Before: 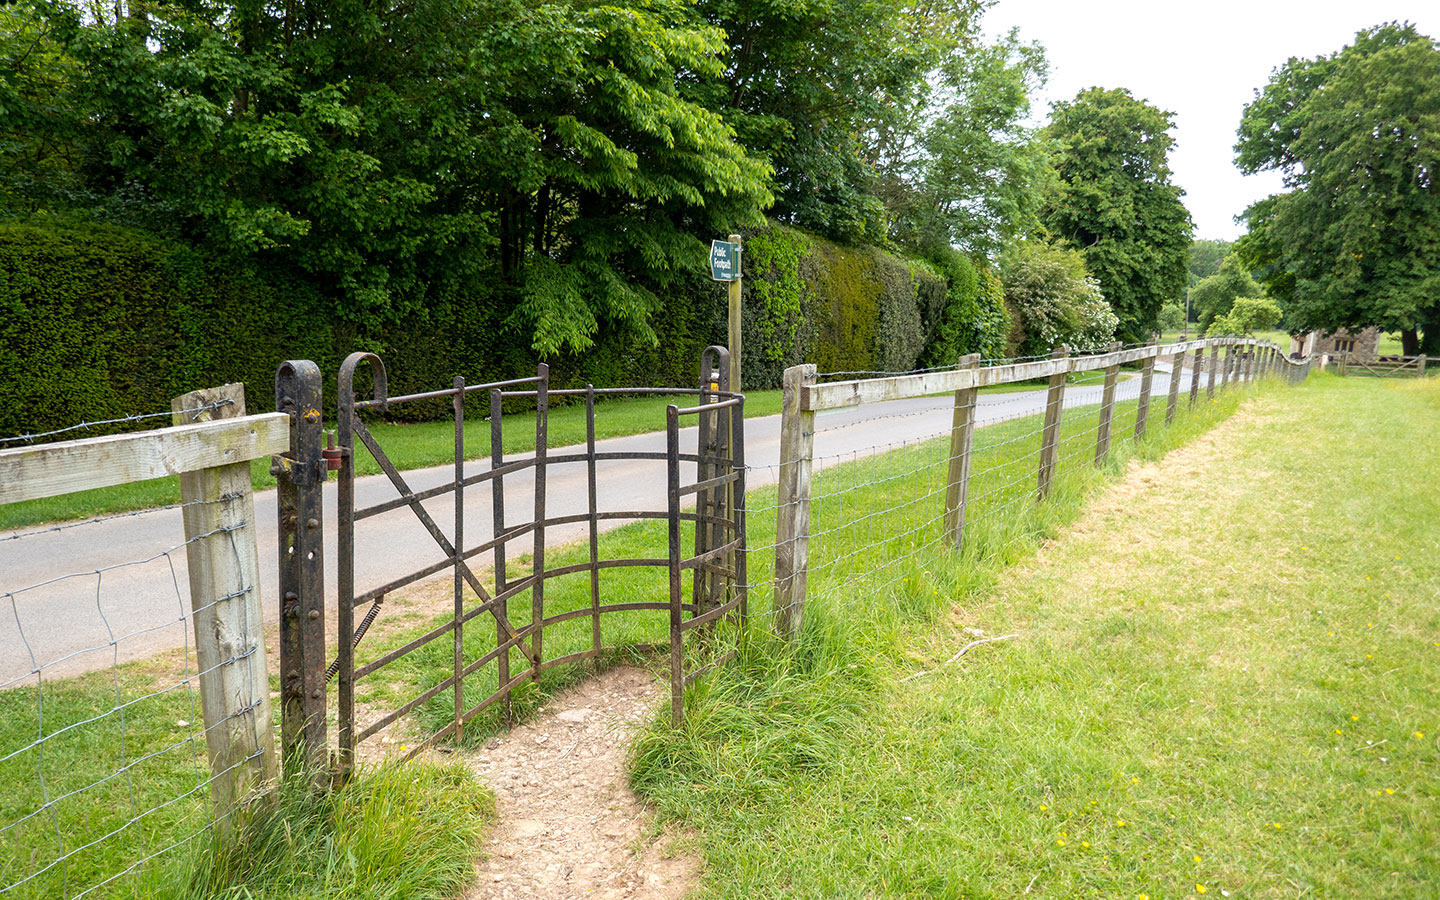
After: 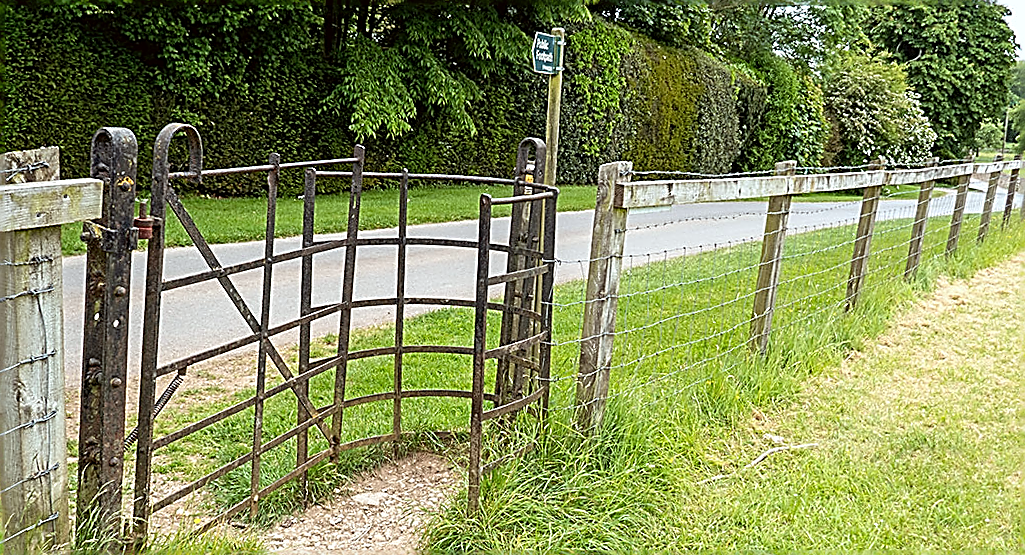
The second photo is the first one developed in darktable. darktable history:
crop and rotate: angle -3.37°, left 9.79%, top 20.73%, right 12.42%, bottom 11.82%
sharpen: amount 1.861
color correction: highlights a* -2.73, highlights b* -2.09, shadows a* 2.41, shadows b* 2.73
